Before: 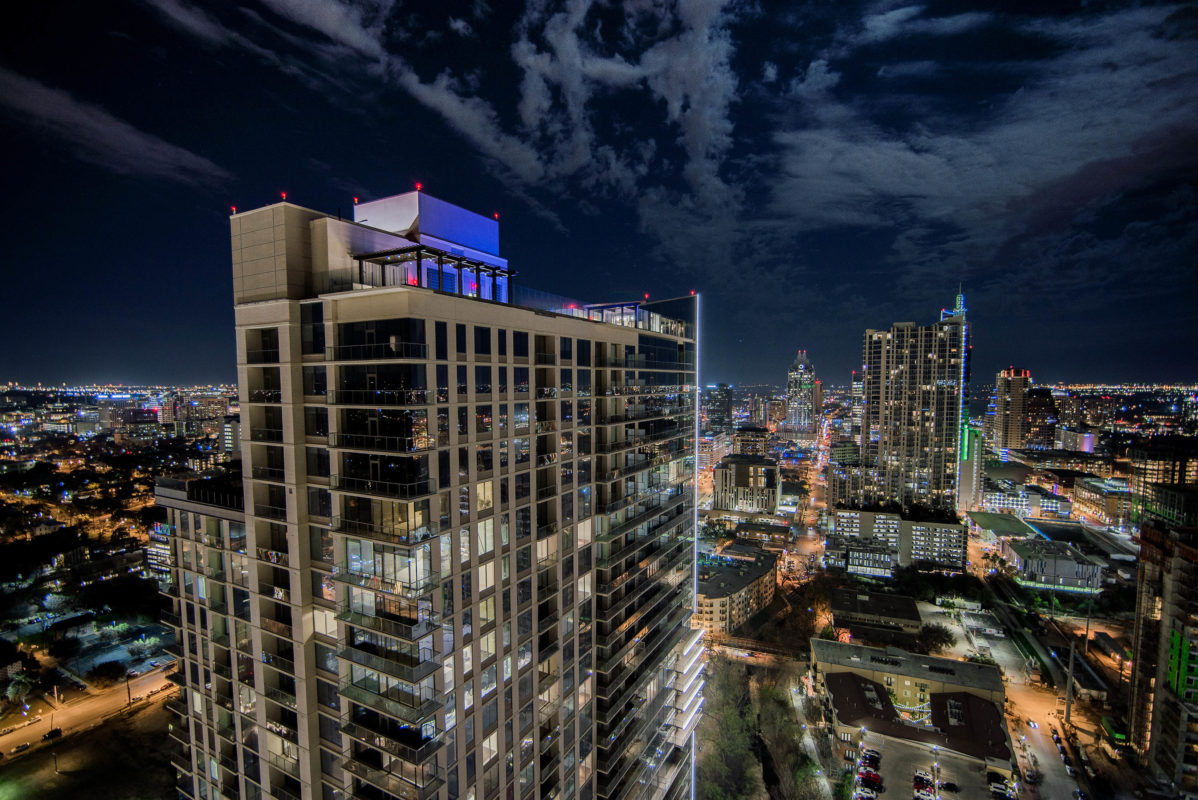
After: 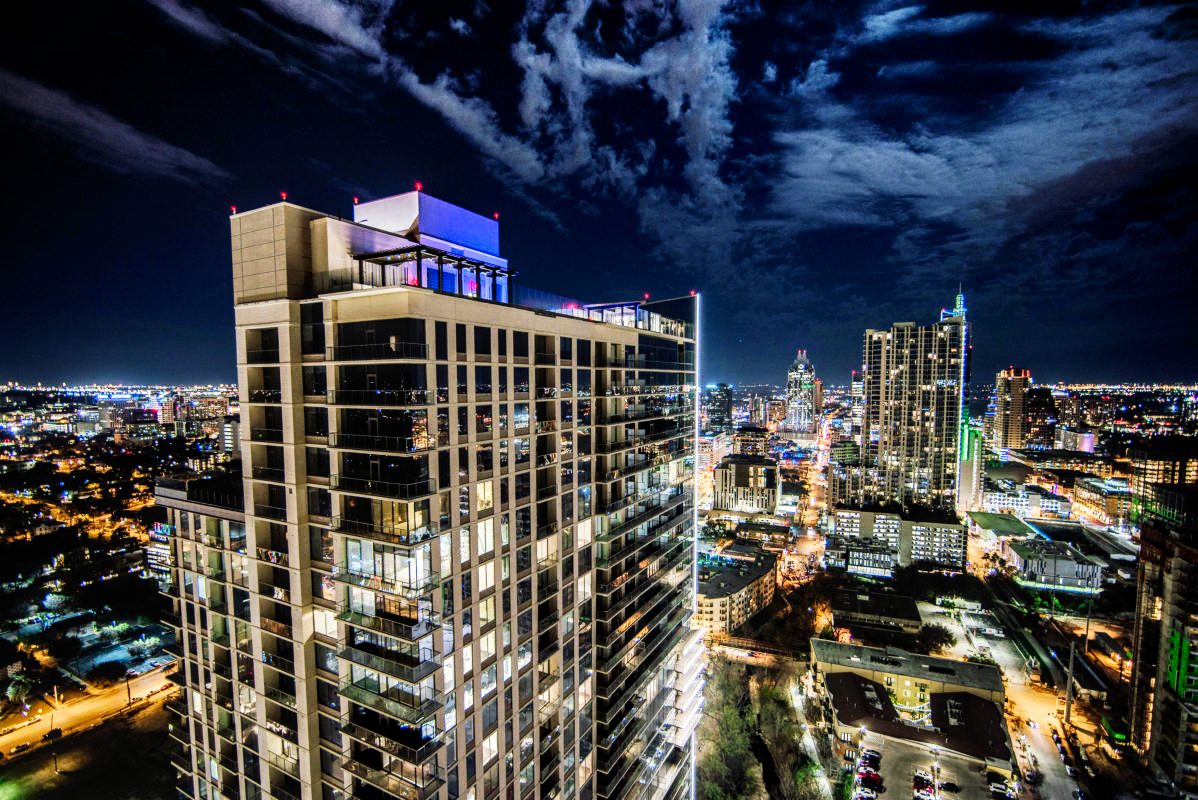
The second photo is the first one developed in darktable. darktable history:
exposure: compensate highlight preservation false
base curve: curves: ch0 [(0, 0) (0.007, 0.004) (0.027, 0.03) (0.046, 0.07) (0.207, 0.54) (0.442, 0.872) (0.673, 0.972) (1, 1)], preserve colors none
local contrast: on, module defaults
